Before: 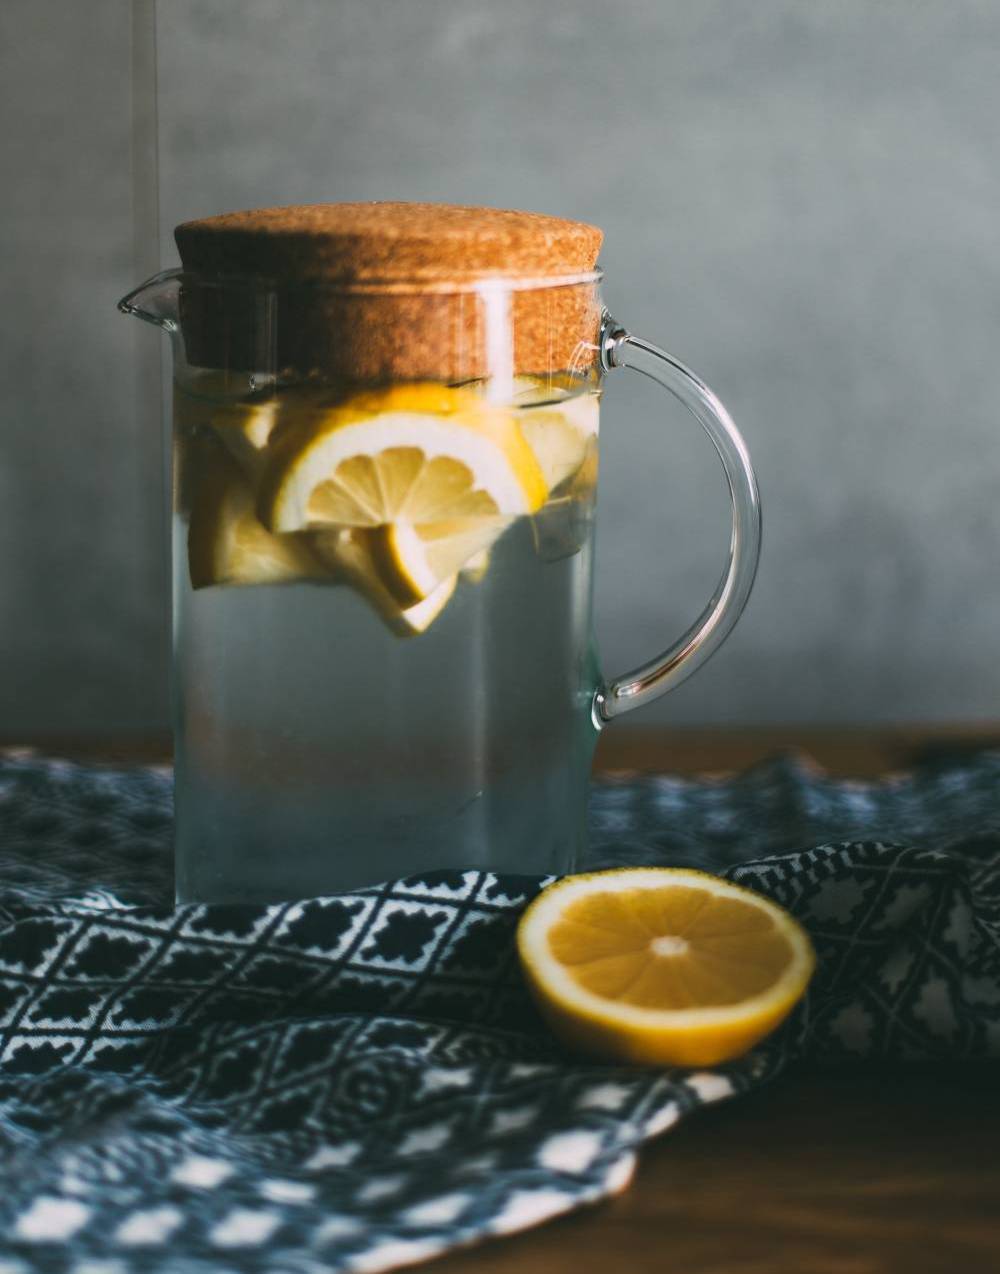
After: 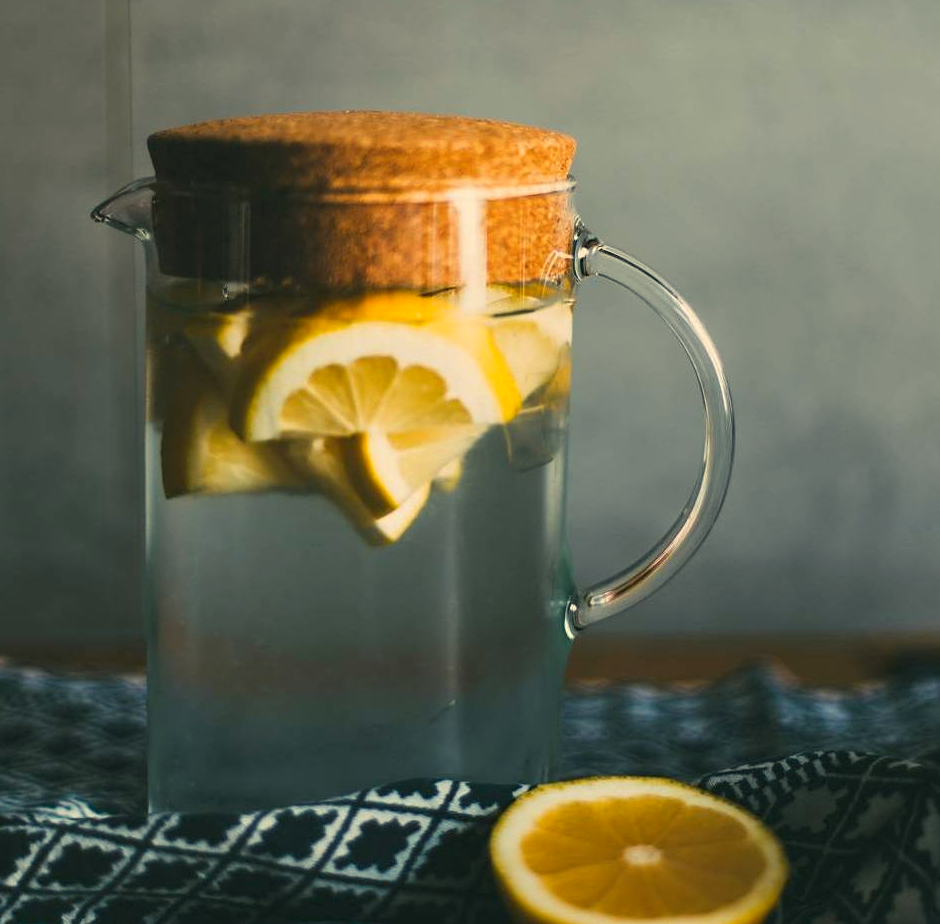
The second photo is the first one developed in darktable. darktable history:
sharpen: amount 0.214
crop: left 2.766%, top 7.174%, right 3.184%, bottom 20.288%
color balance rgb: shadows lift › chroma 0.946%, shadows lift › hue 112.67°, highlights gain › chroma 7.877%, highlights gain › hue 85.59°, perceptual saturation grading › global saturation 0.166%, global vibrance 20%
